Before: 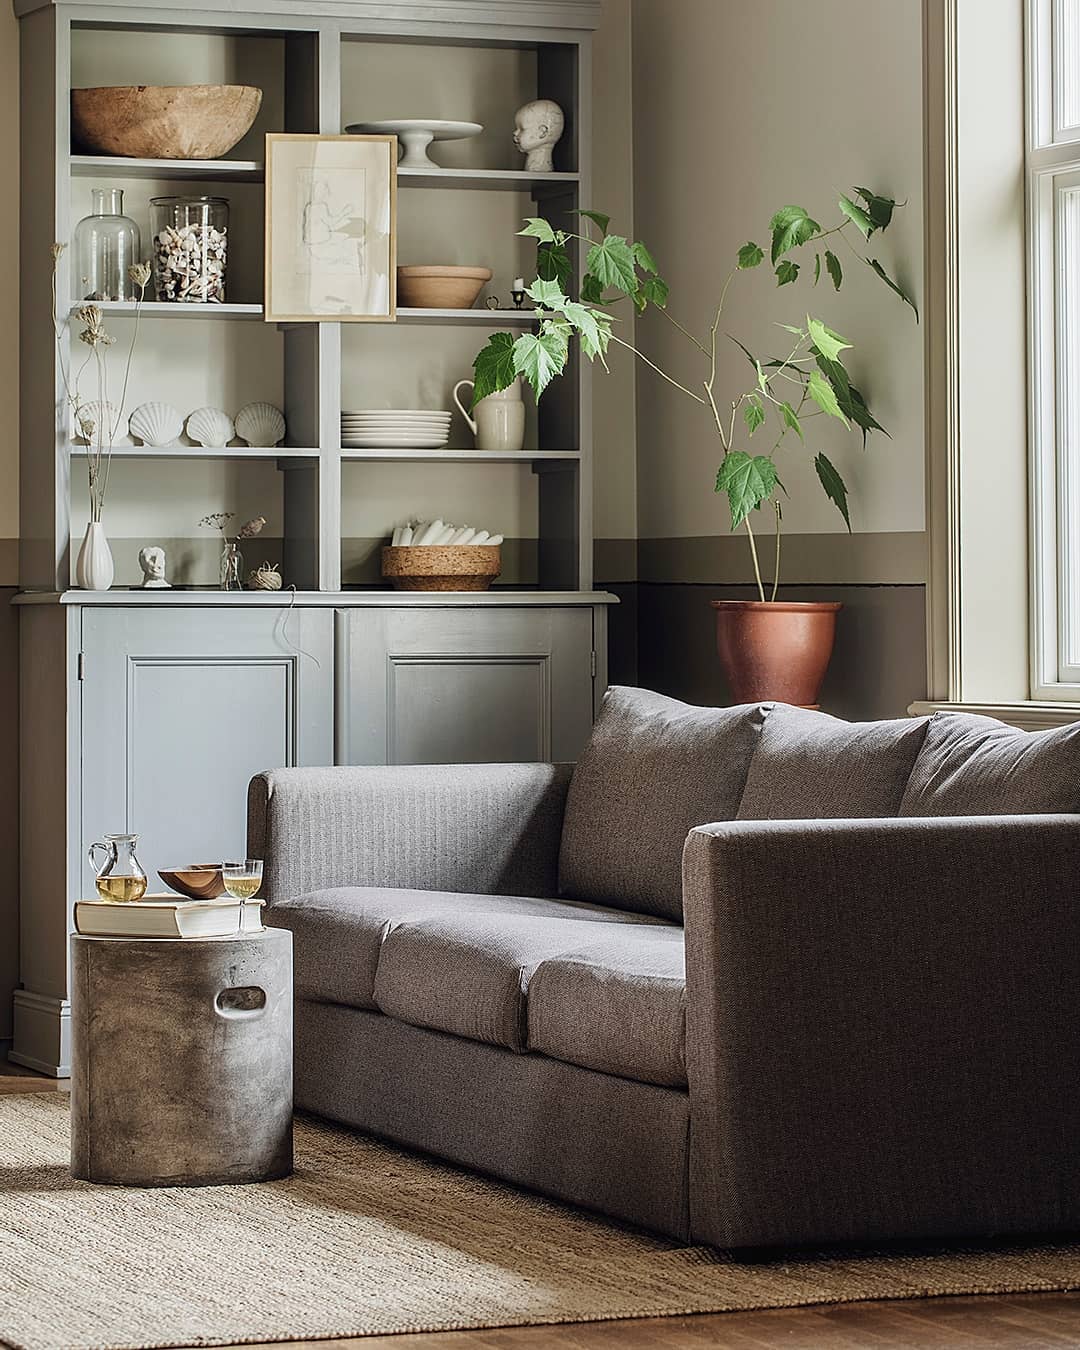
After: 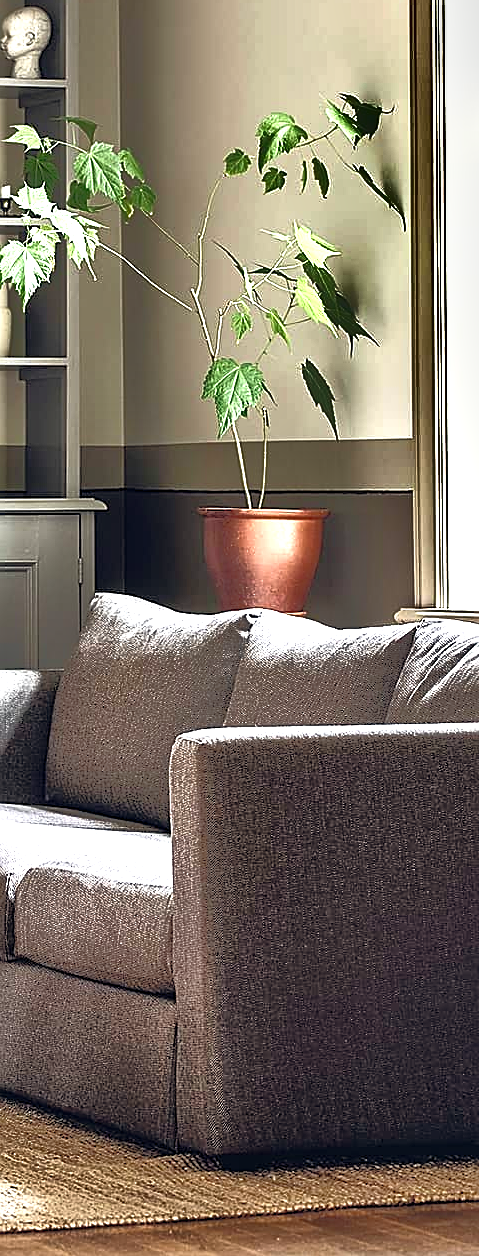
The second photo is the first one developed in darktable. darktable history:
color balance rgb: global offset › chroma 0.061%, global offset › hue 253.68°, perceptual saturation grading › global saturation 15.381%, perceptual saturation grading › highlights -19.186%, perceptual saturation grading › shadows 19.996%, perceptual brilliance grading › global brilliance 21.198%, perceptual brilliance grading › shadows -35.444%
tone equalizer: -8 EV -0.502 EV, -7 EV -0.33 EV, -6 EV -0.094 EV, -5 EV 0.39 EV, -4 EV 0.948 EV, -3 EV 0.803 EV, -2 EV -0.01 EV, -1 EV 0.128 EV, +0 EV -0.007 EV
shadows and highlights: soften with gaussian
crop: left 47.585%, top 6.953%, right 7.983%
exposure: black level correction -0.002, exposure 0.533 EV, compensate highlight preservation false
sharpen: on, module defaults
